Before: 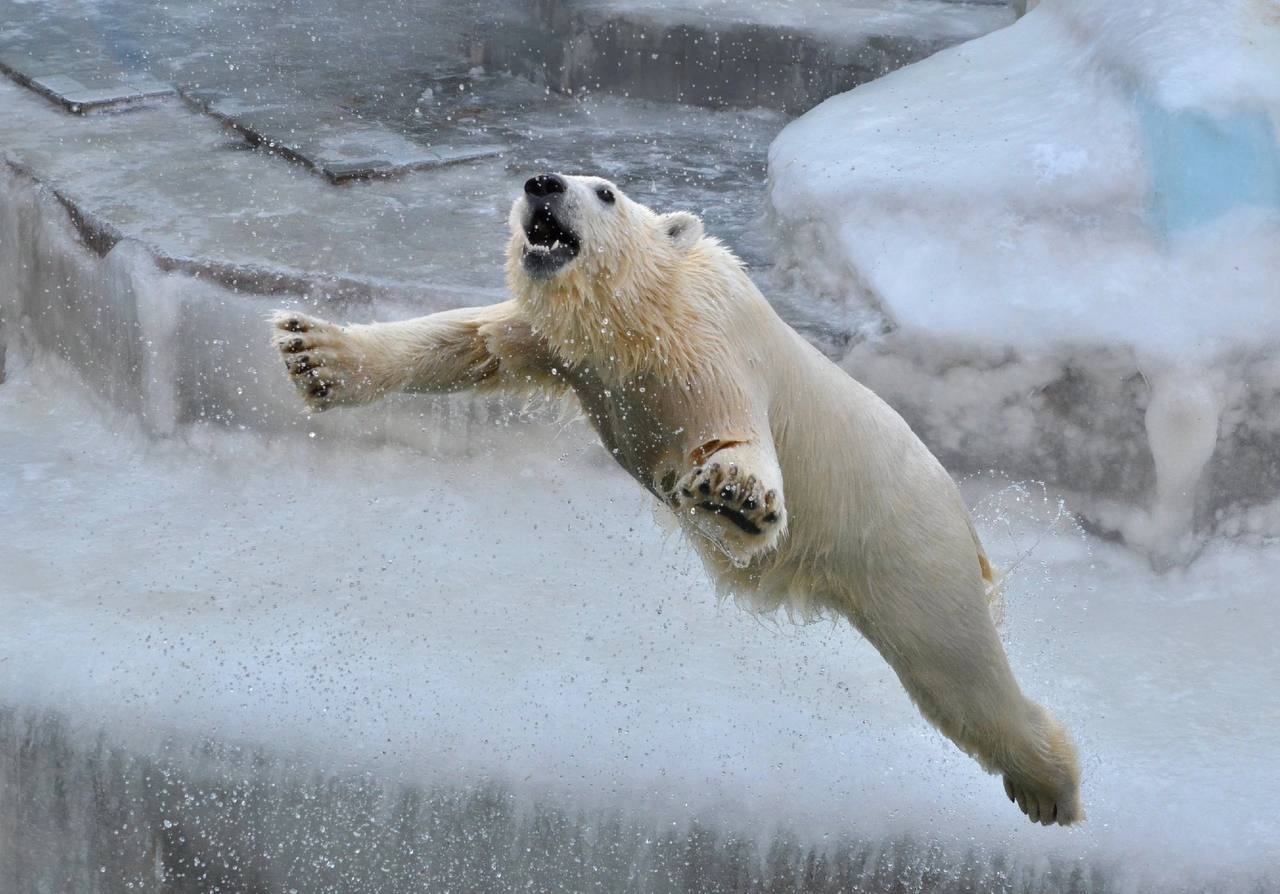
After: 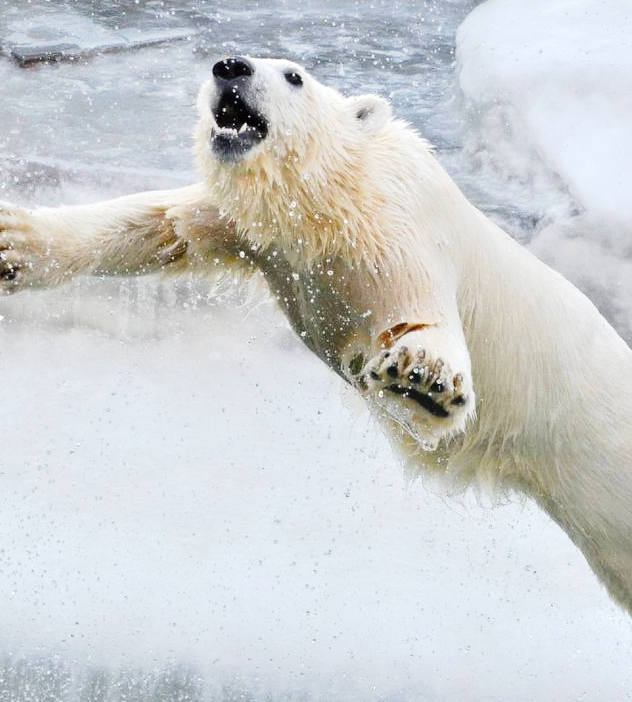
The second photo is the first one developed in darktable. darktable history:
exposure: exposure 0.202 EV, compensate exposure bias true, compensate highlight preservation false
tone curve: curves: ch0 [(0, 0) (0.003, 0.003) (0.011, 0.01) (0.025, 0.023) (0.044, 0.041) (0.069, 0.064) (0.1, 0.094) (0.136, 0.143) (0.177, 0.205) (0.224, 0.281) (0.277, 0.367) (0.335, 0.457) (0.399, 0.542) (0.468, 0.629) (0.543, 0.711) (0.623, 0.788) (0.709, 0.863) (0.801, 0.912) (0.898, 0.955) (1, 1)], preserve colors none
crop and rotate: angle 0.011°, left 24.385%, top 13.092%, right 26.218%, bottom 8.28%
